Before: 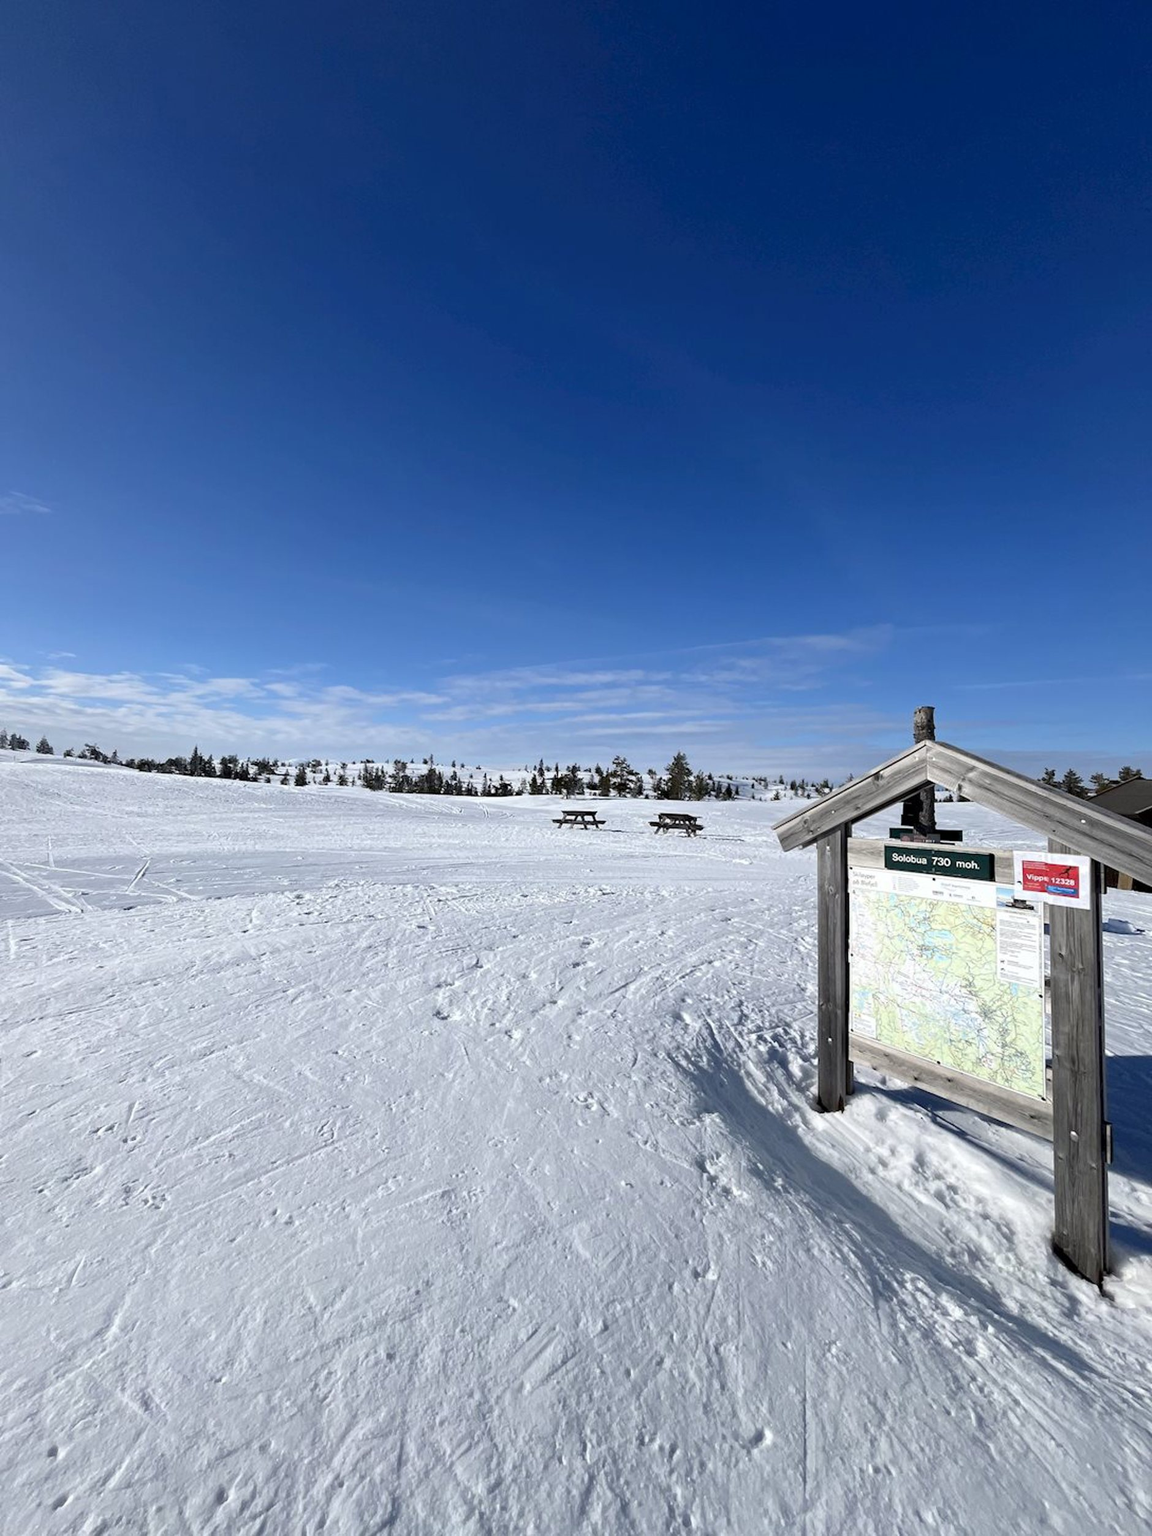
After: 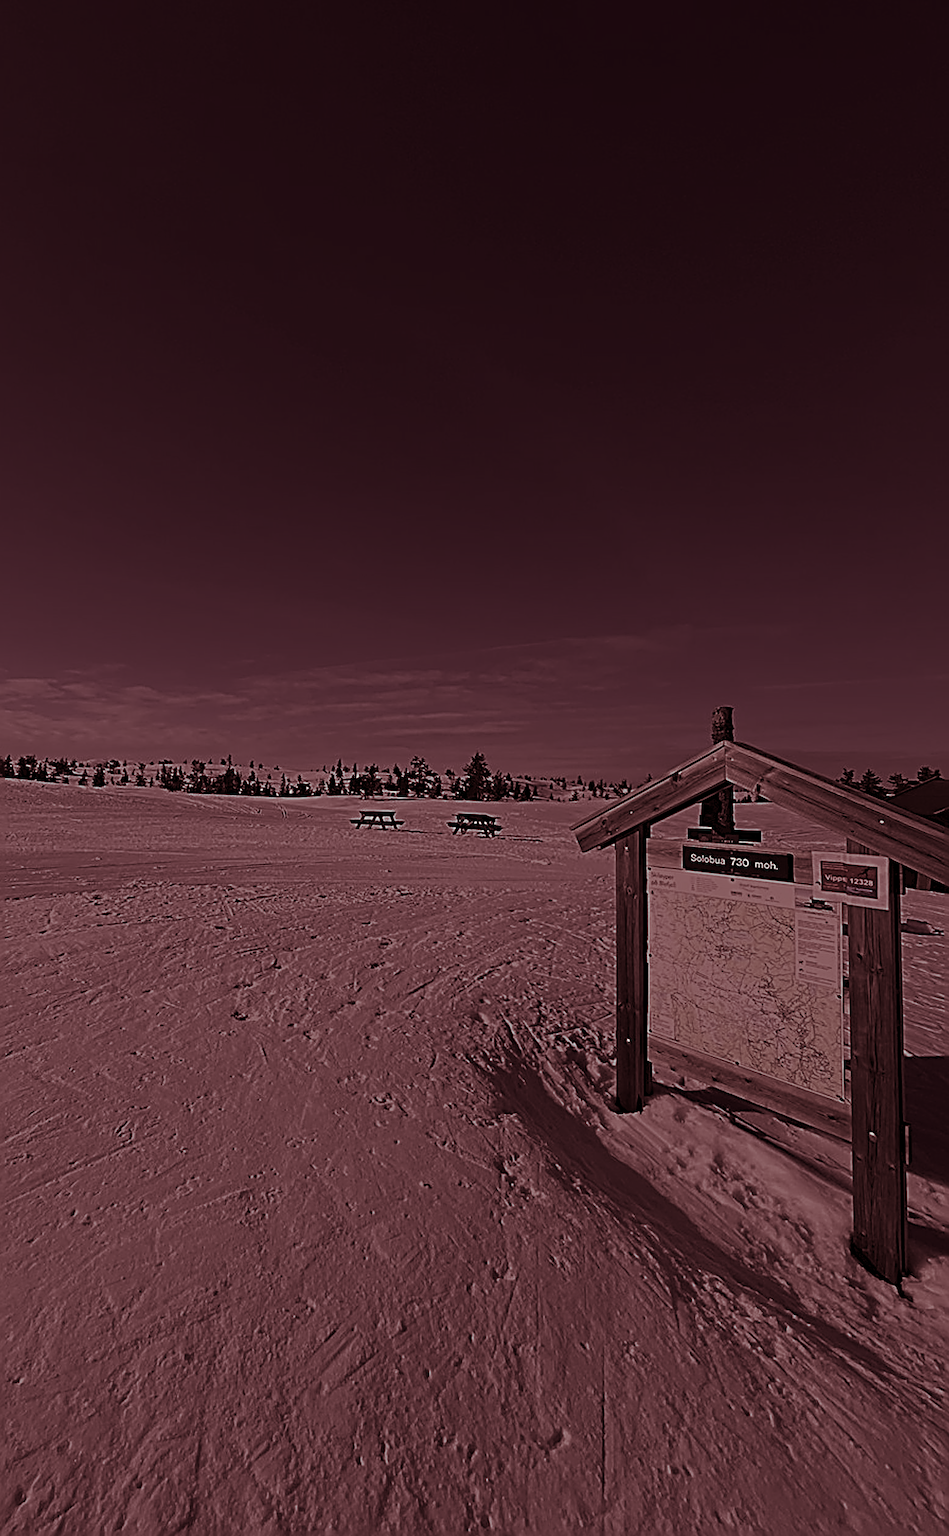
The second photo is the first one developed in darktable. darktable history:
crop: left 17.582%, bottom 0.031%
sharpen: radius 3.158, amount 1.731
split-toning: compress 20%
color correction: saturation 0.5
exposure: exposure -2.446 EV, compensate highlight preservation false
tone curve: curves: ch0 [(0, 0) (0.003, 0.038) (0.011, 0.035) (0.025, 0.03) (0.044, 0.044) (0.069, 0.062) (0.1, 0.087) (0.136, 0.114) (0.177, 0.15) (0.224, 0.193) (0.277, 0.242) (0.335, 0.299) (0.399, 0.361) (0.468, 0.437) (0.543, 0.521) (0.623, 0.614) (0.709, 0.717) (0.801, 0.817) (0.898, 0.913) (1, 1)], preserve colors none
local contrast: mode bilateral grid, contrast 15, coarseness 36, detail 105%, midtone range 0.2
